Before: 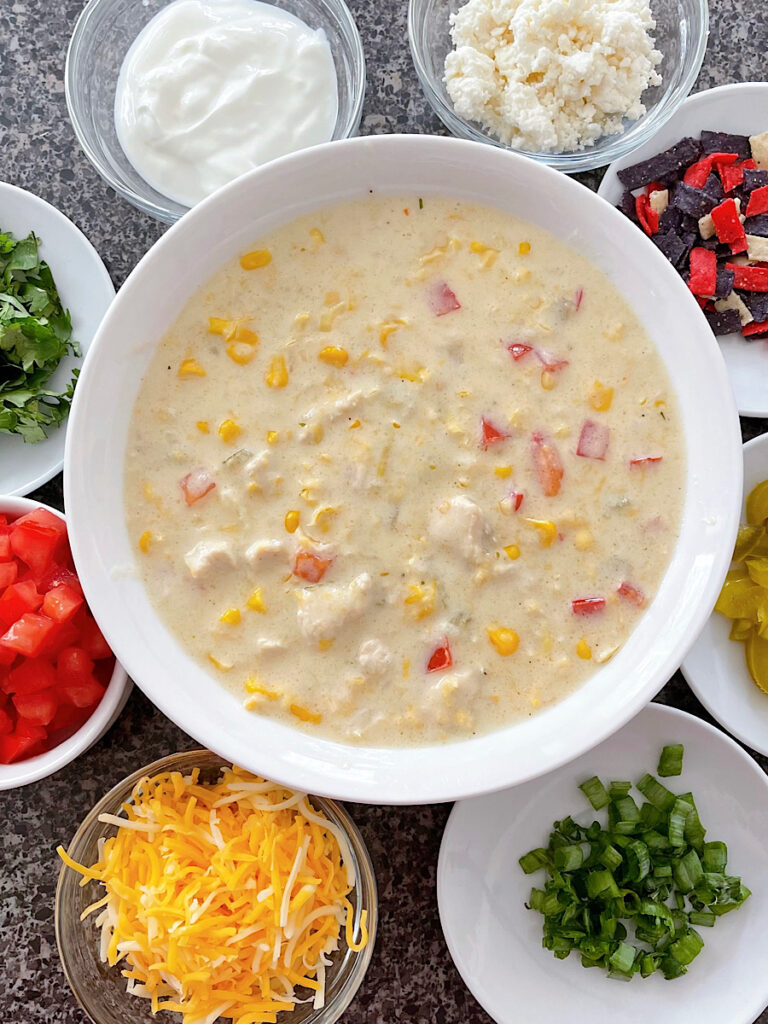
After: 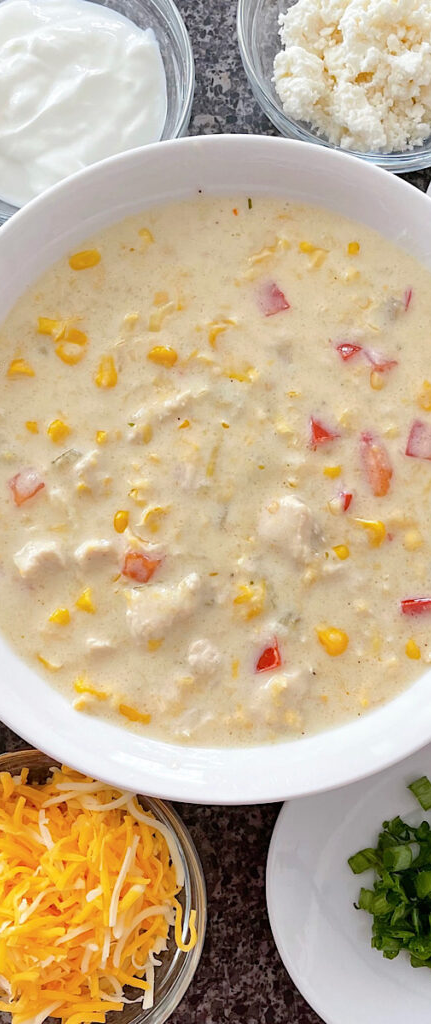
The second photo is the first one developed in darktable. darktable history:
crop and rotate: left 22.372%, right 21.489%
